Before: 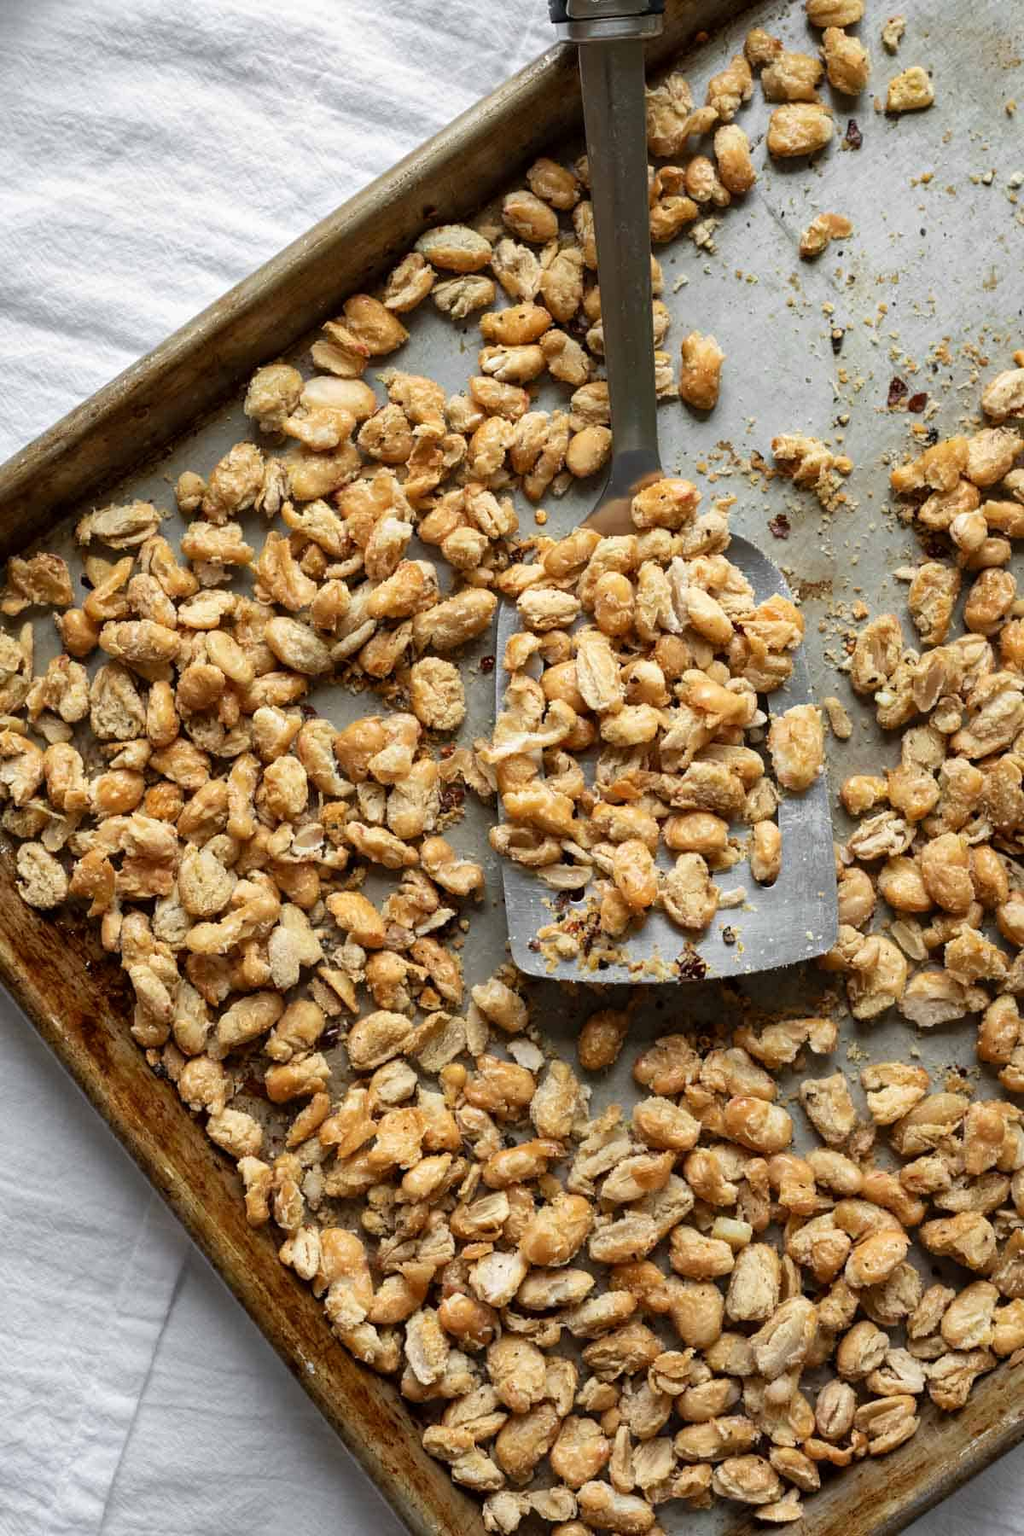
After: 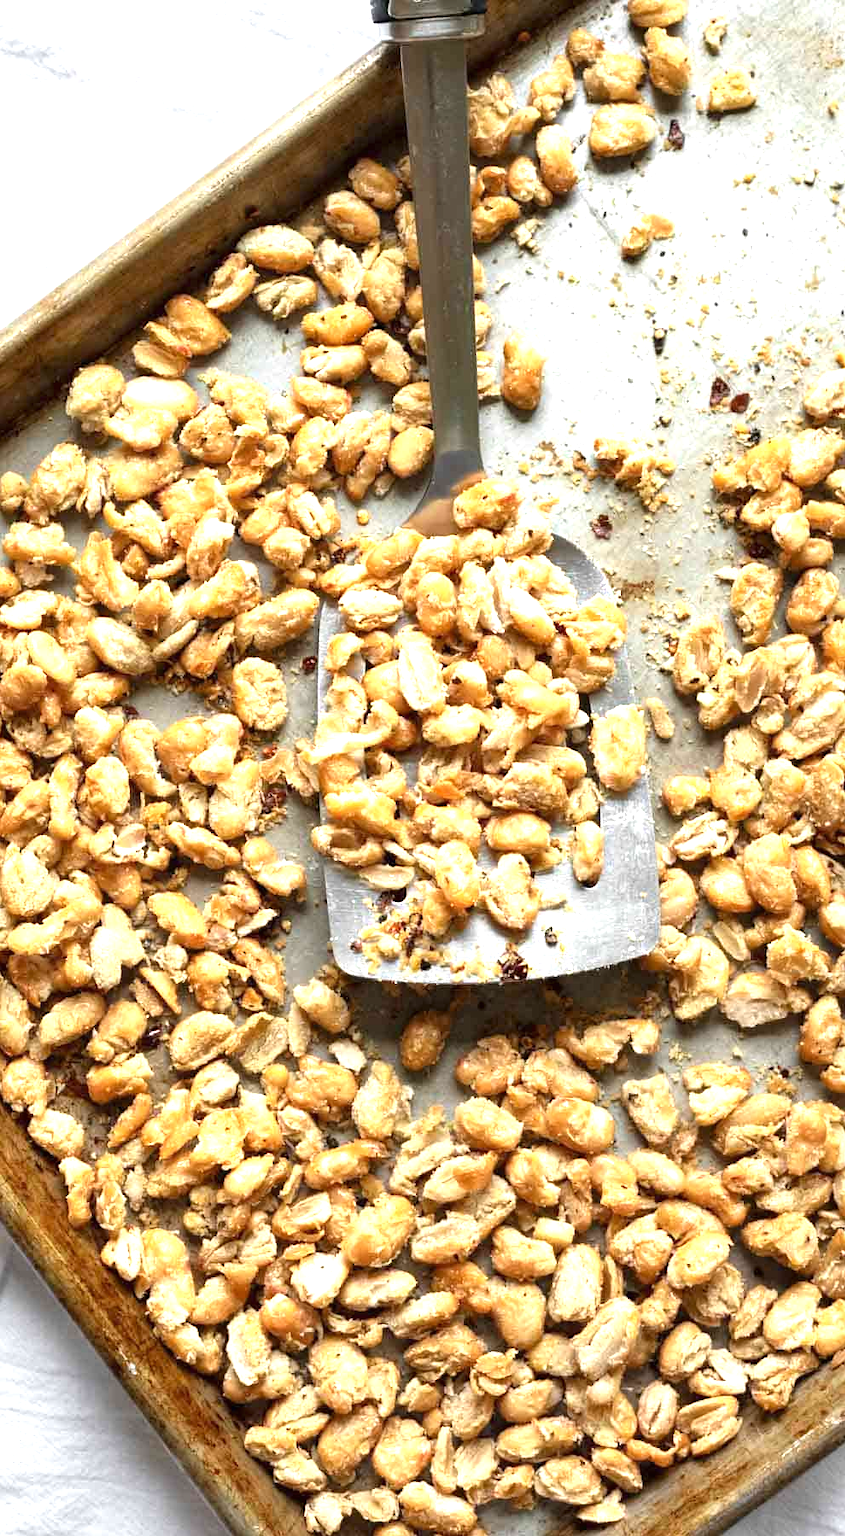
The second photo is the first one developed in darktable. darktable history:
exposure: black level correction 0, exposure 1.187 EV, compensate highlight preservation false
crop: left 17.468%, bottom 0.018%
